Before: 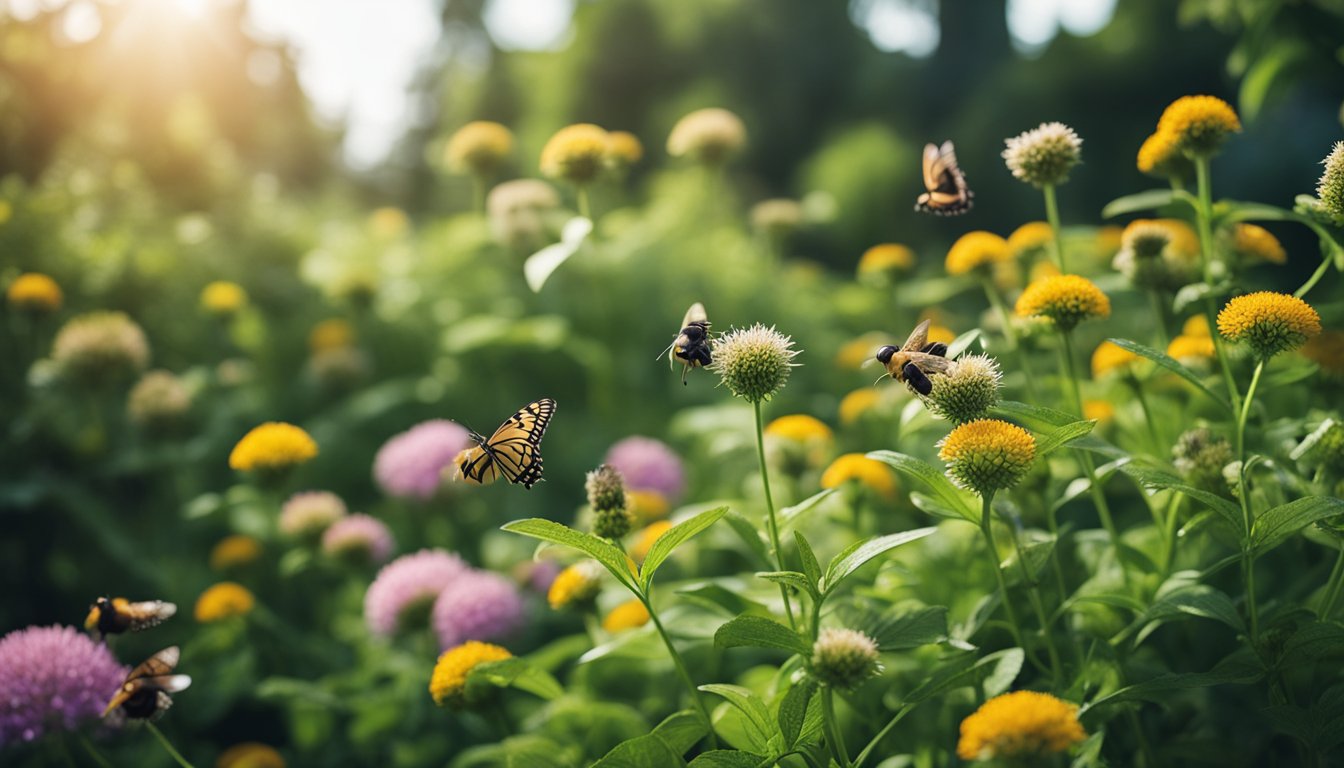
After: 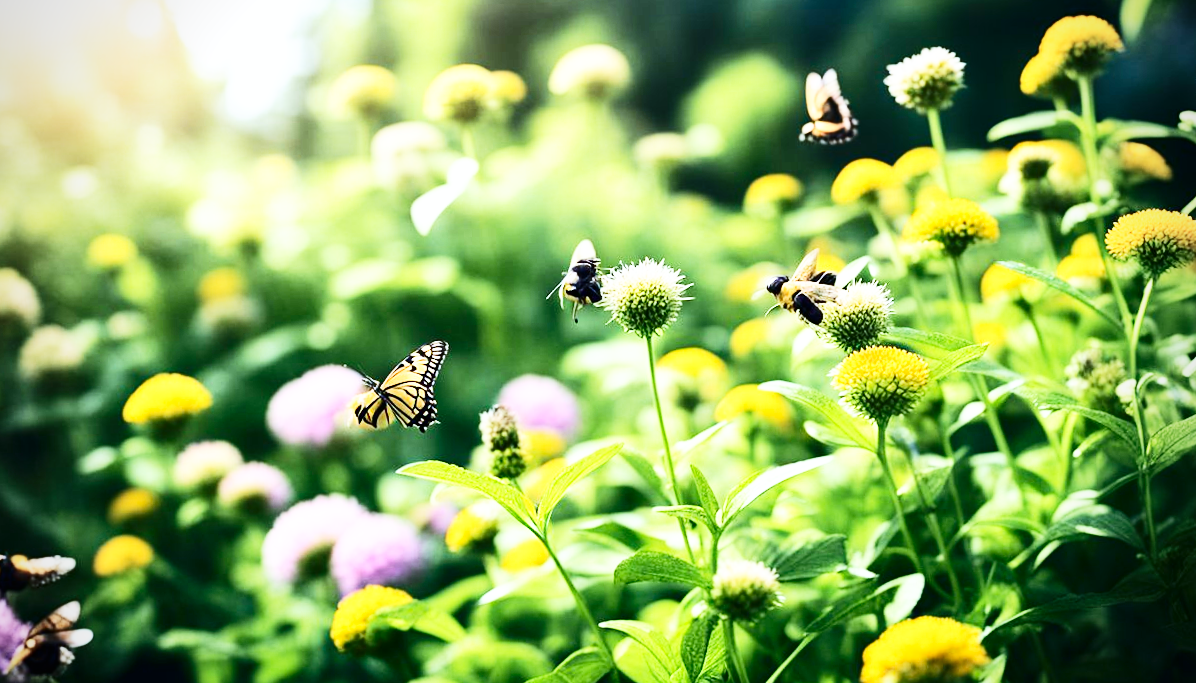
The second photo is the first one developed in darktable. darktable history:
exposure: exposure 0.2 EV, compensate highlight preservation false
base curve: curves: ch0 [(0, 0) (0.007, 0.004) (0.027, 0.03) (0.046, 0.07) (0.207, 0.54) (0.442, 0.872) (0.673, 0.972) (1, 1)], preserve colors none
white balance: red 0.924, blue 1.095
vignetting: fall-off radius 60.92%
contrast brightness saturation: contrast 0.28
crop and rotate: angle 1.96°, left 5.673%, top 5.673%
